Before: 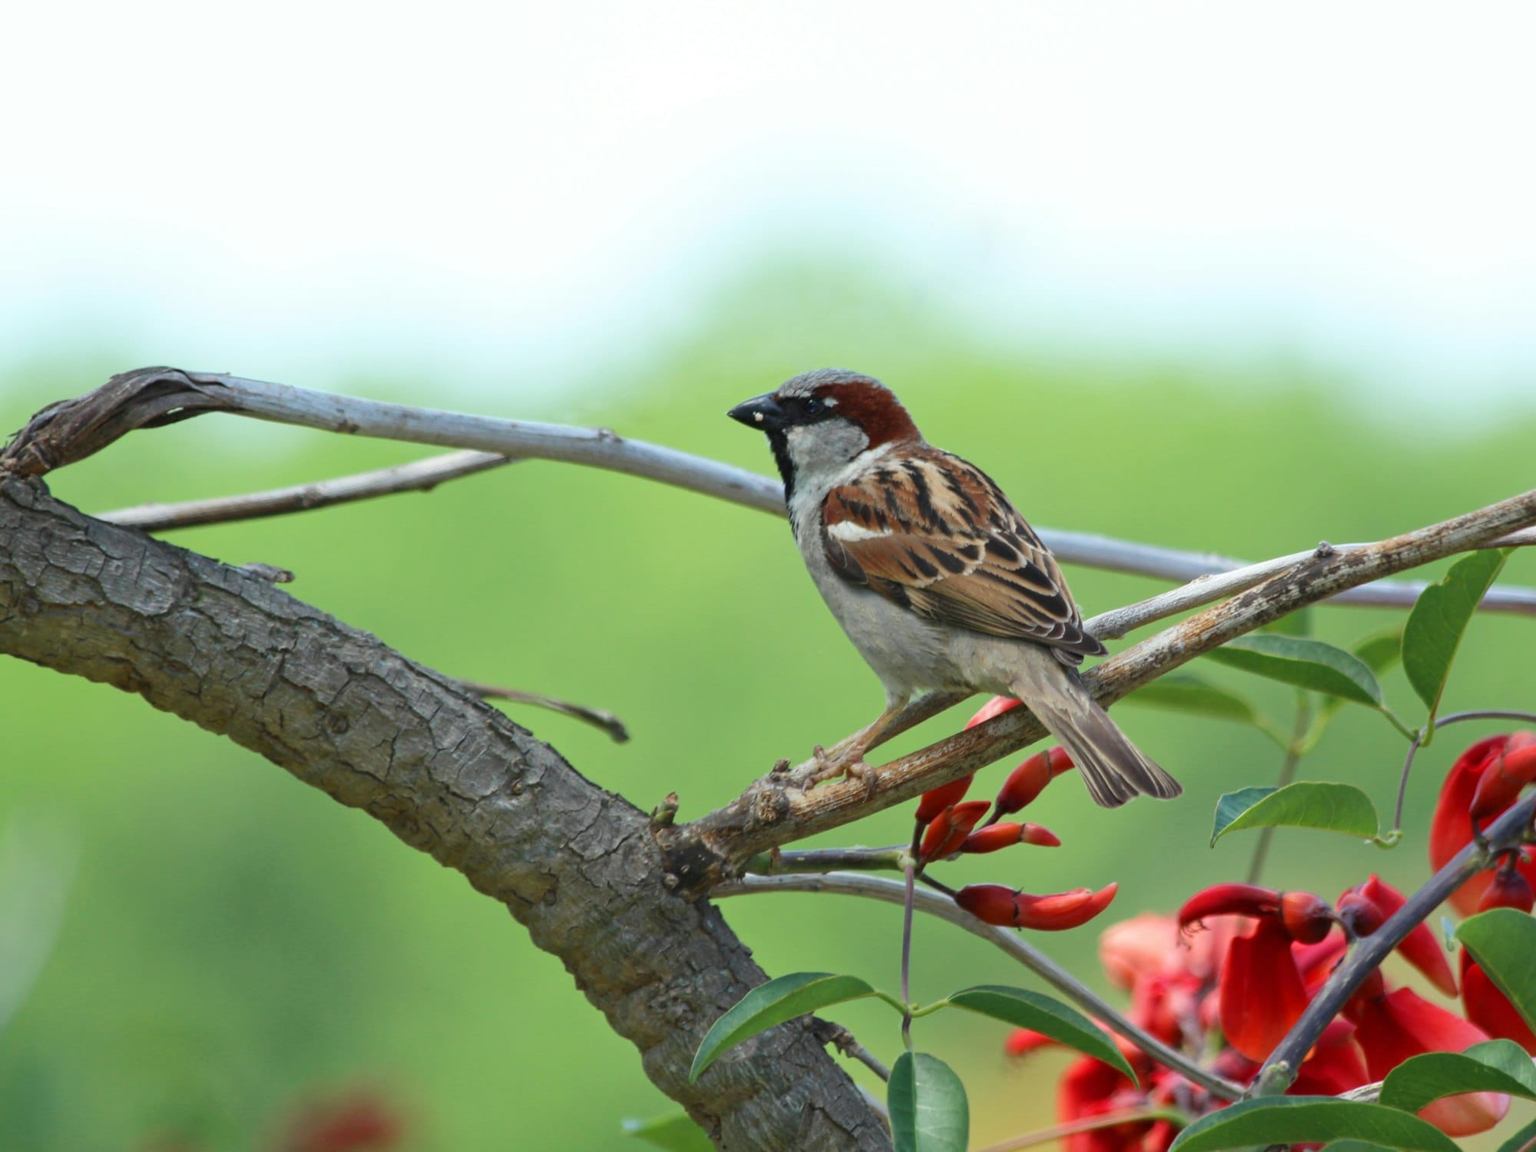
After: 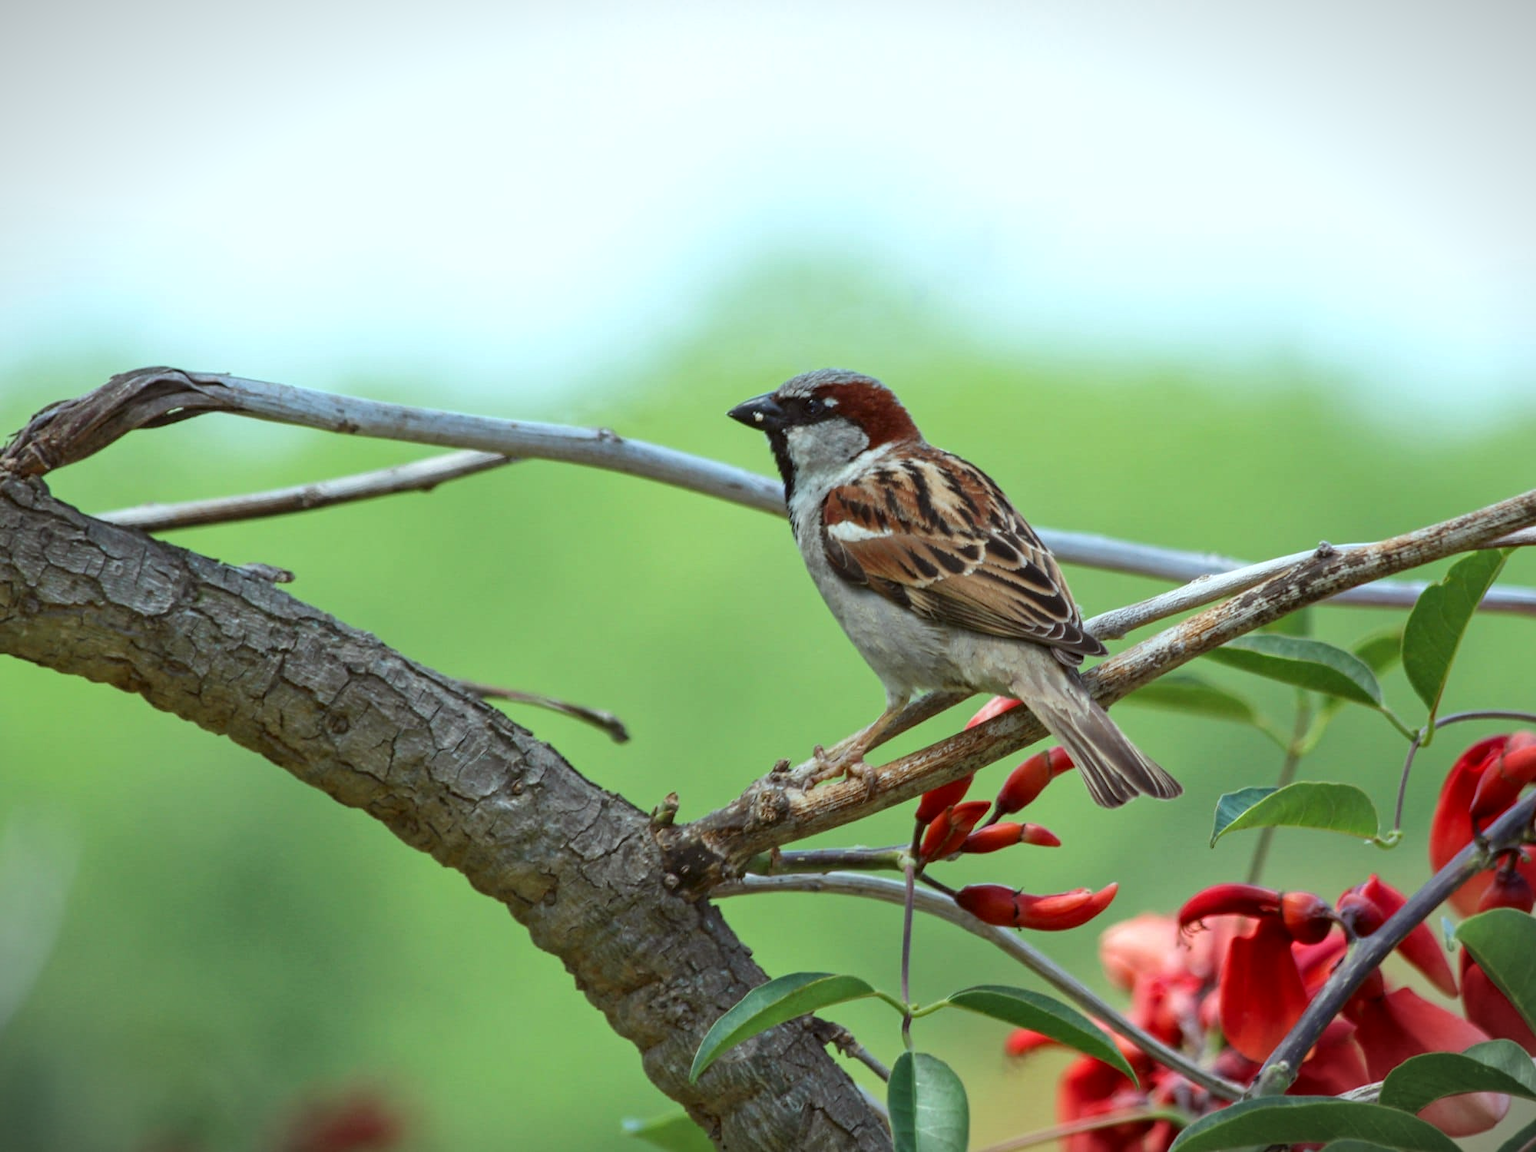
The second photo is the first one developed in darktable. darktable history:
color correction: highlights a* -5.1, highlights b* -4.54, shadows a* 3.98, shadows b* 4.13
vignetting: fall-off start 100.89%, width/height ratio 1.311
local contrast: on, module defaults
